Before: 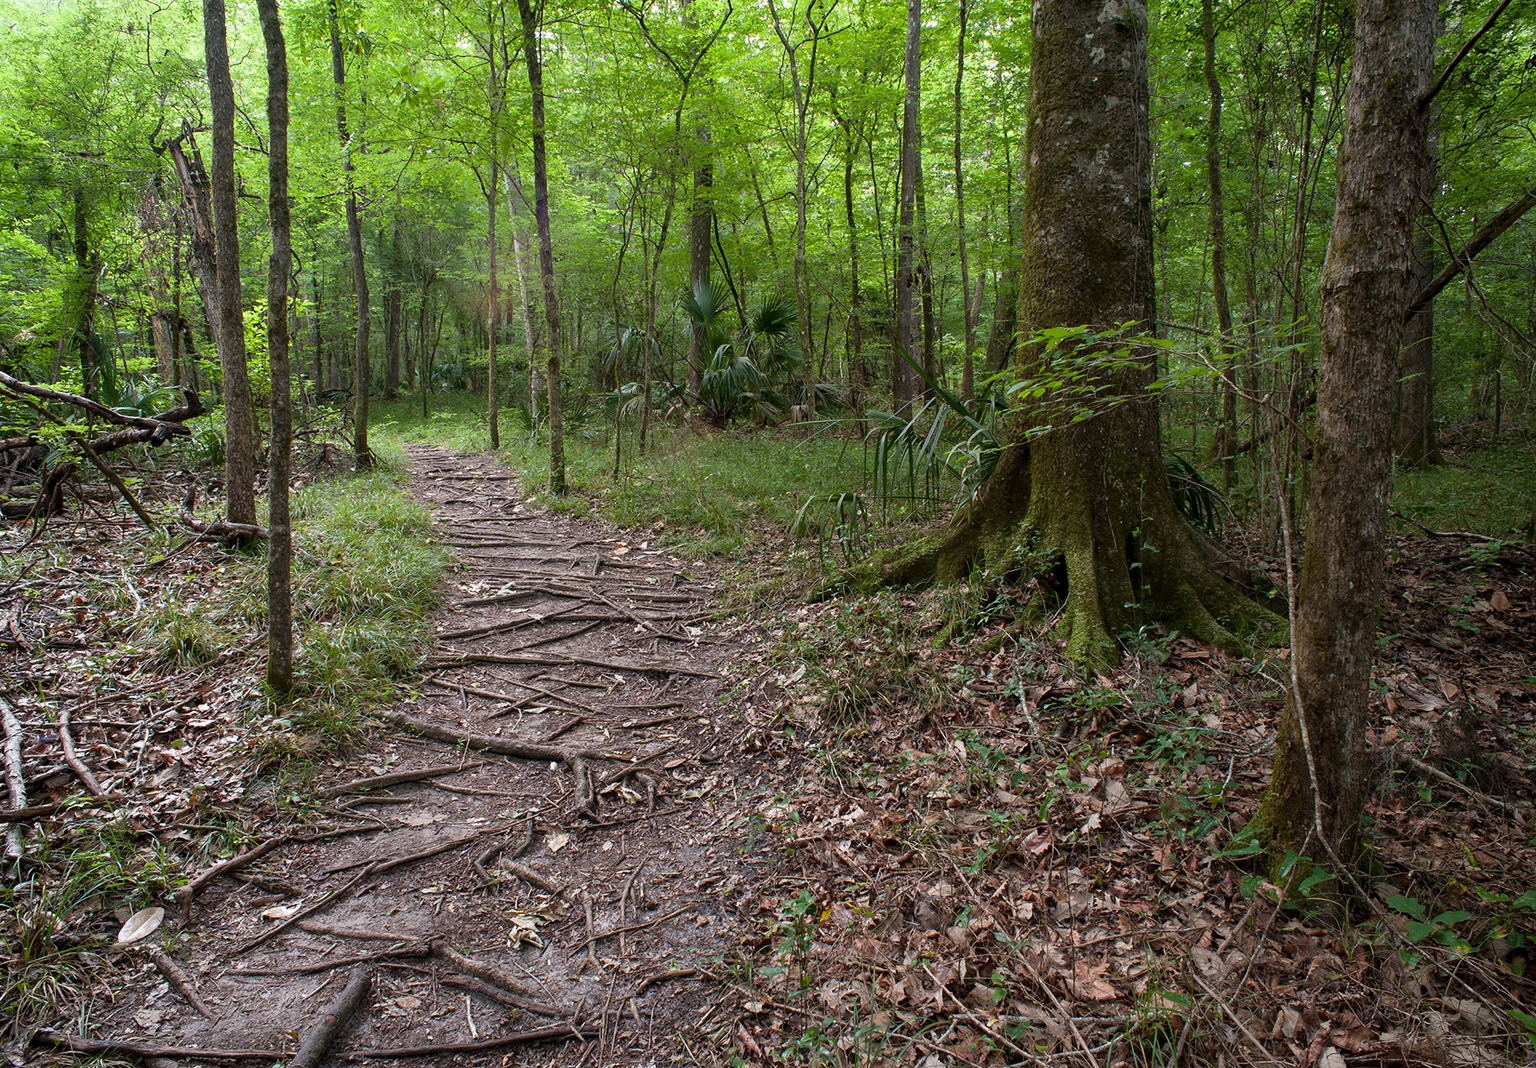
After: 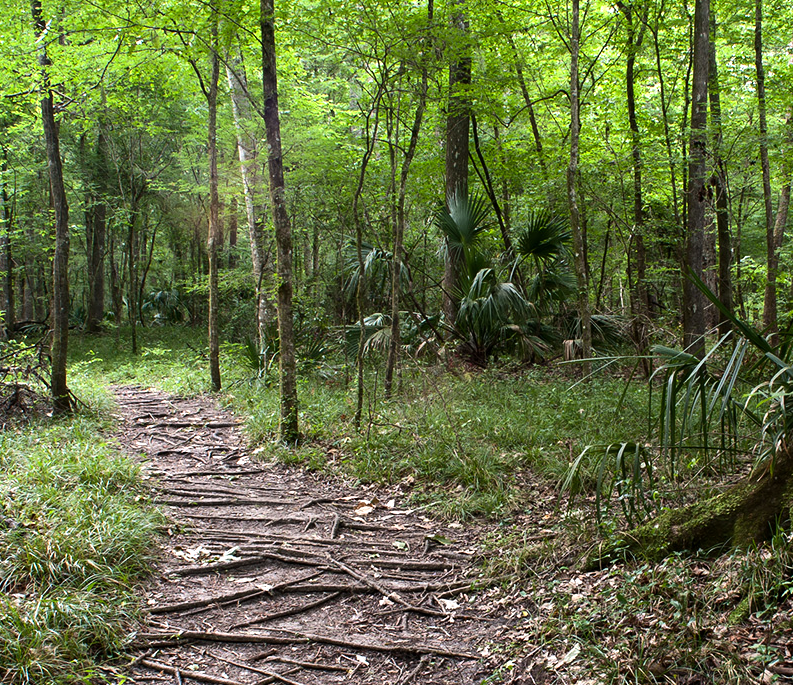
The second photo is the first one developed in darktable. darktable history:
tone equalizer: -8 EV -0.75 EV, -7 EV -0.7 EV, -6 EV -0.6 EV, -5 EV -0.4 EV, -3 EV 0.4 EV, -2 EV 0.6 EV, -1 EV 0.7 EV, +0 EV 0.75 EV, edges refinement/feathering 500, mask exposure compensation -1.57 EV, preserve details no
crop: left 20.248%, top 10.86%, right 35.675%, bottom 34.321%
